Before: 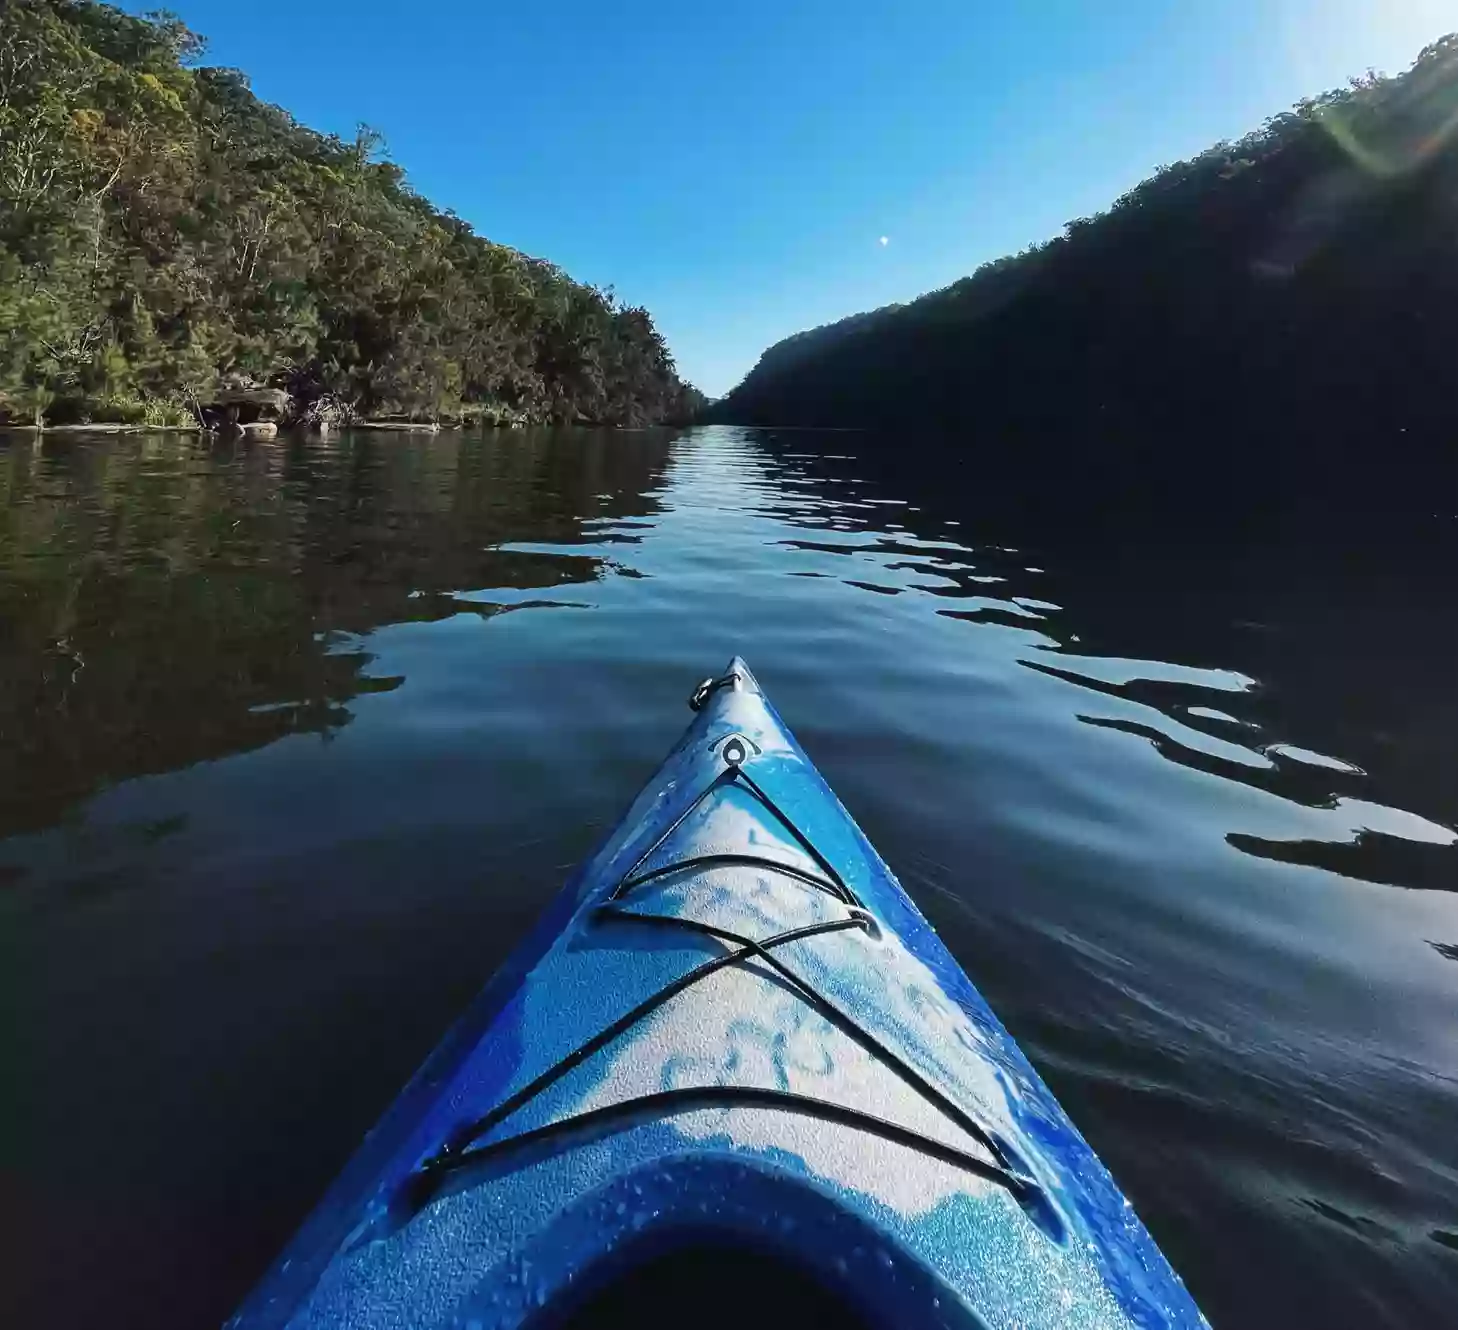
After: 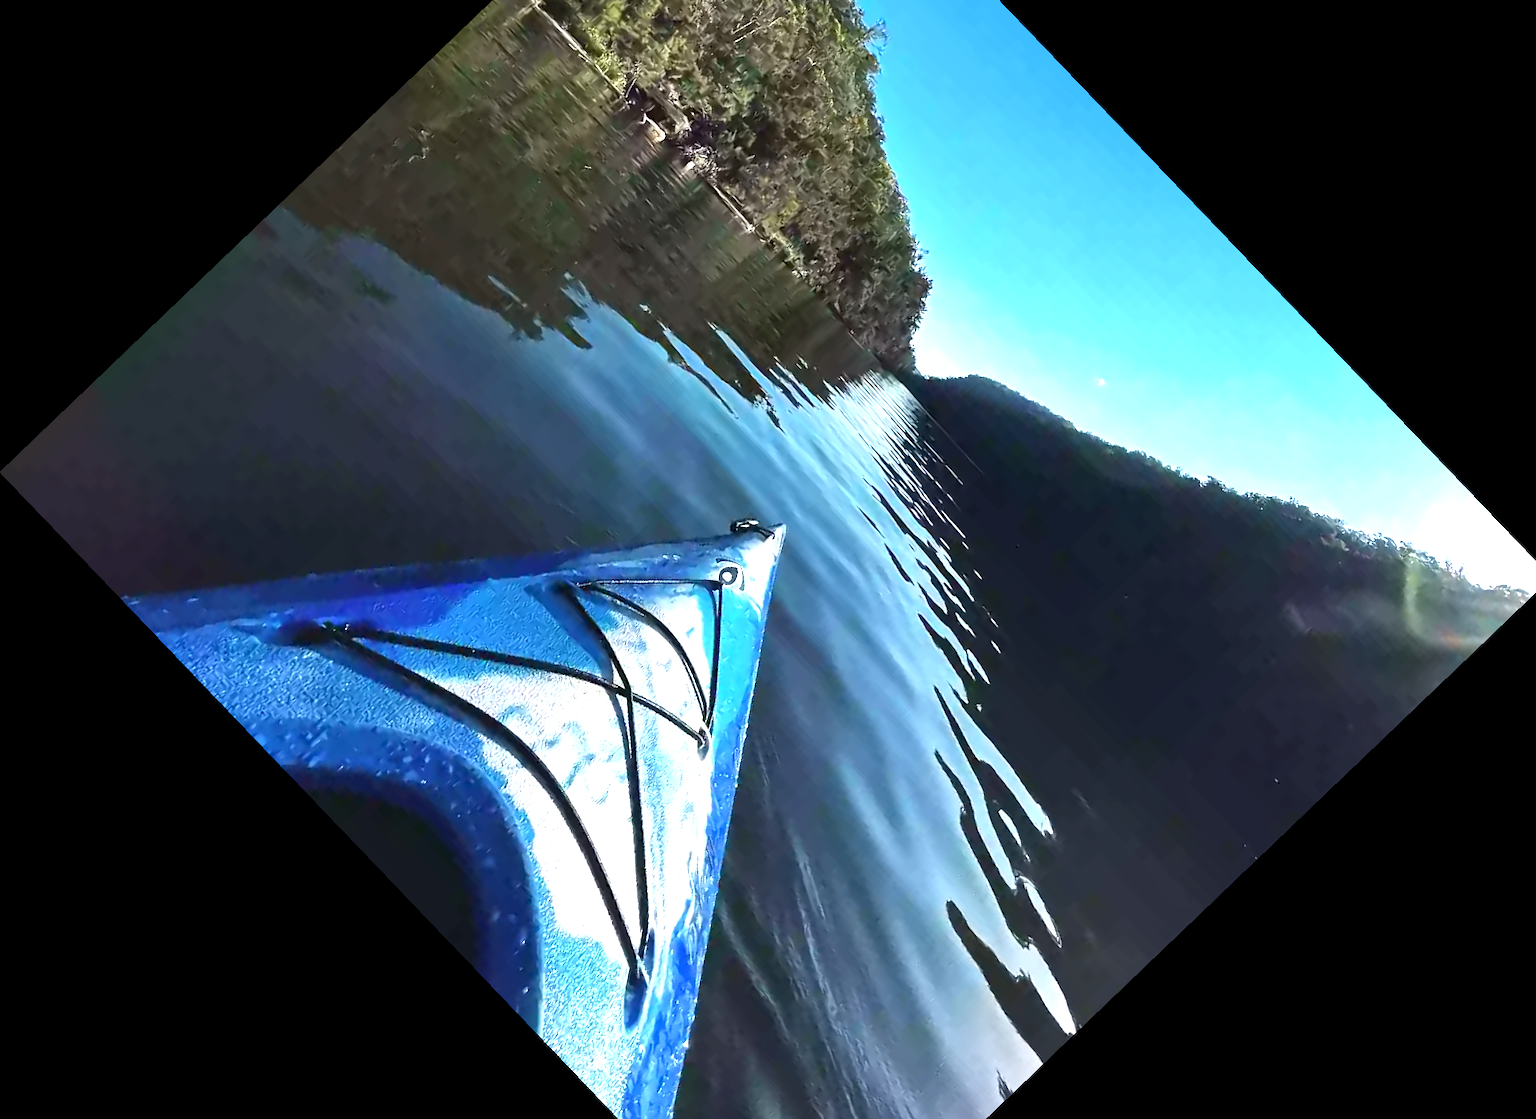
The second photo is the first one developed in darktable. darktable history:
exposure: black level correction 0, exposure 1.1 EV, compensate exposure bias true, compensate highlight preservation false
local contrast: highlights 100%, shadows 100%, detail 120%, midtone range 0.2
crop and rotate: angle -46.26°, top 16.234%, right 0.912%, bottom 11.704%
